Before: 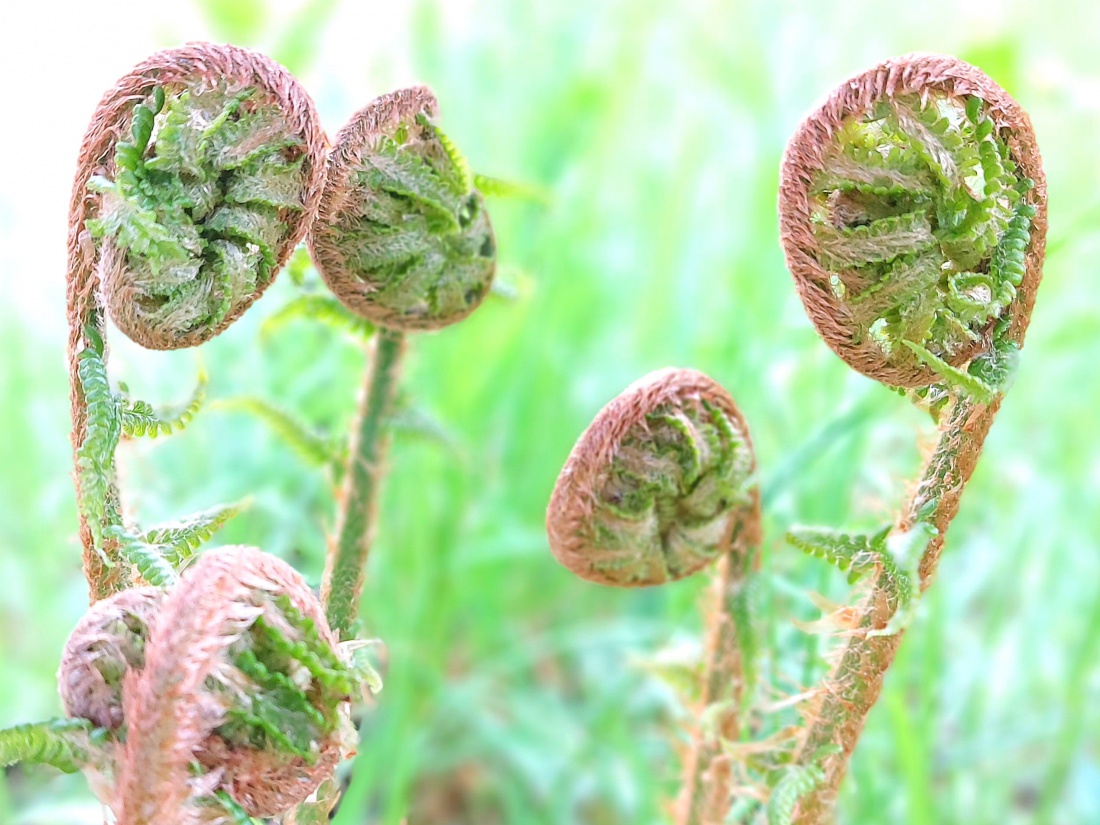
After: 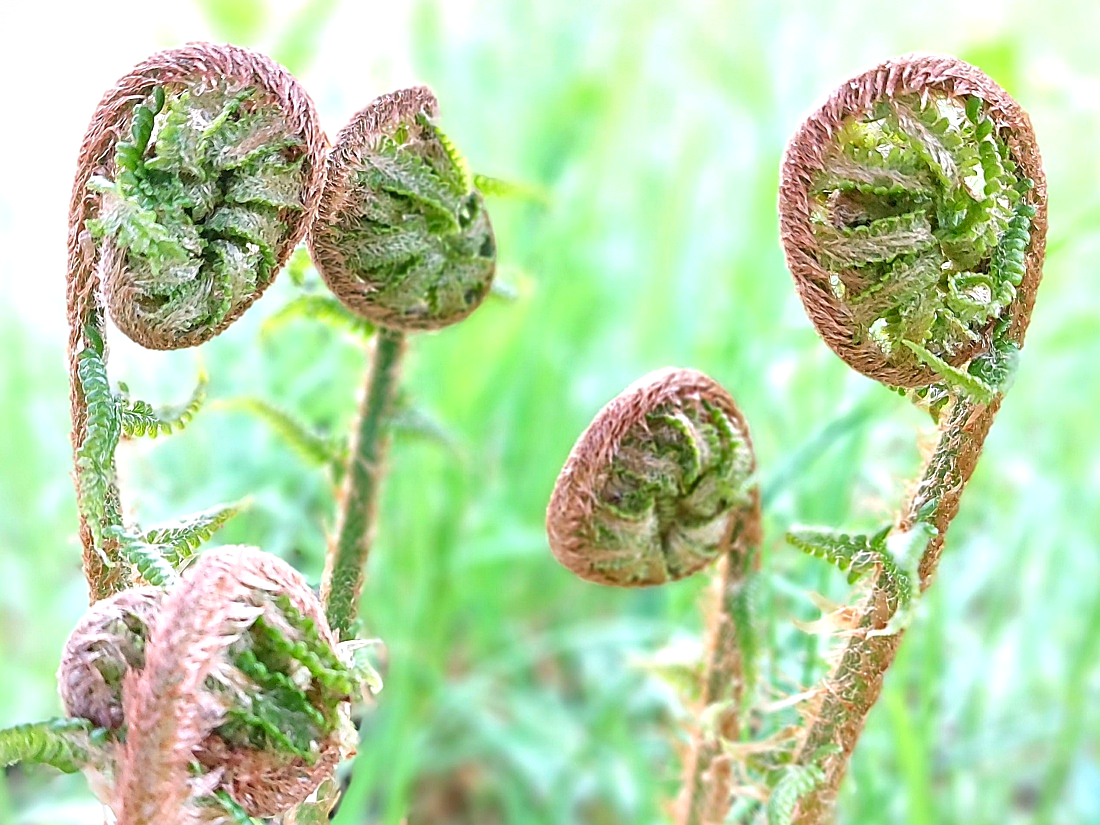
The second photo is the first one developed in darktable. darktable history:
local contrast: mode bilateral grid, contrast 25, coarseness 61, detail 151%, midtone range 0.2
sharpen: on, module defaults
